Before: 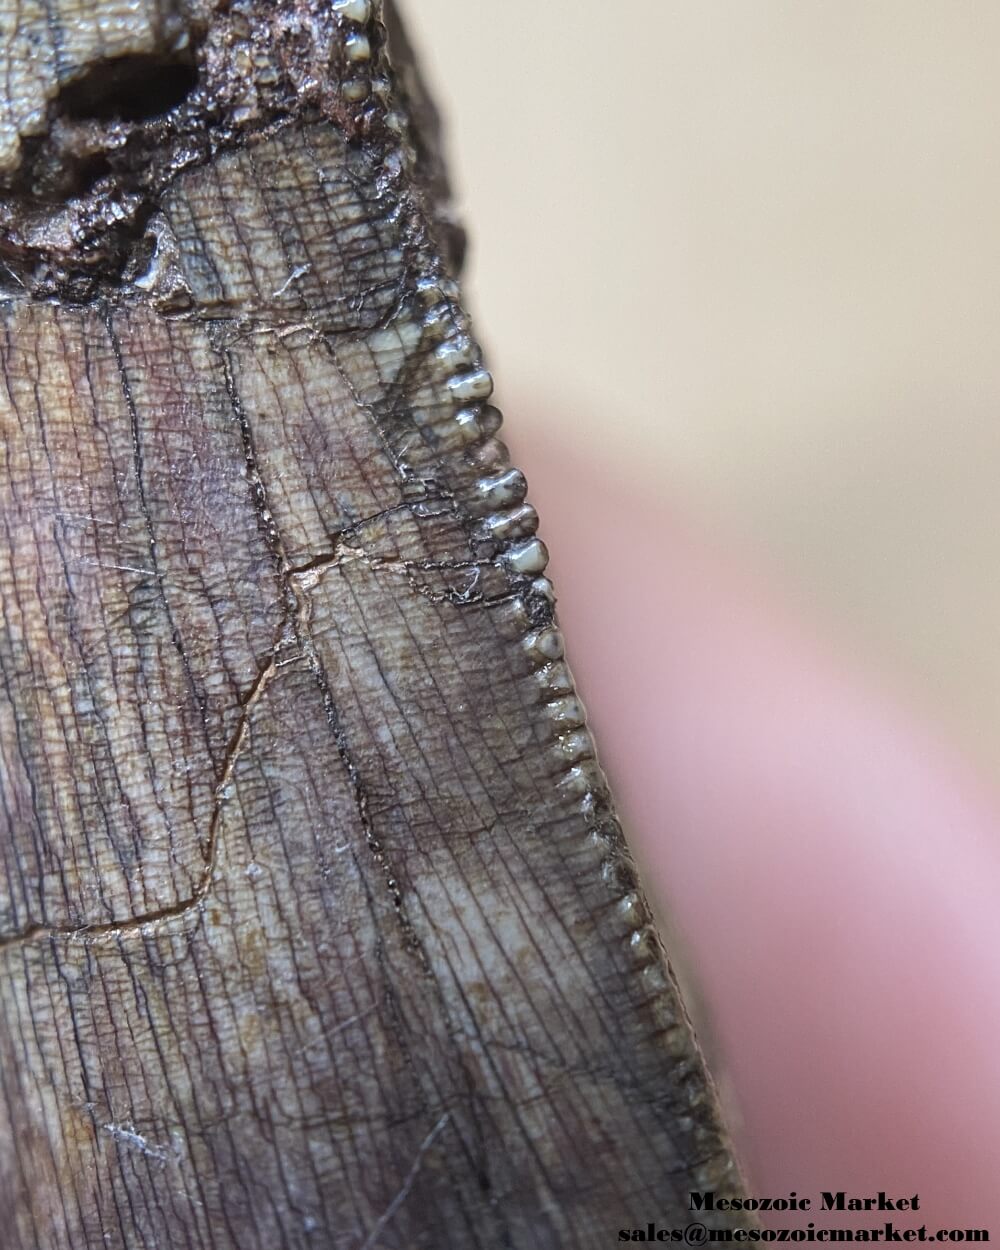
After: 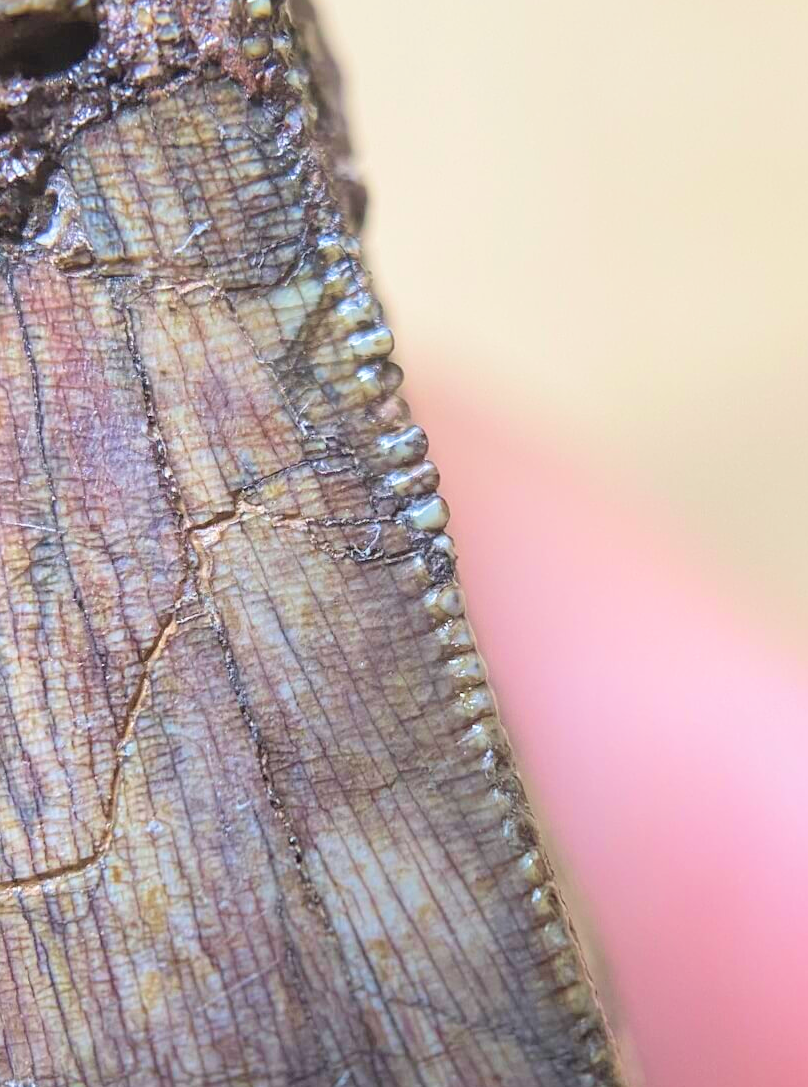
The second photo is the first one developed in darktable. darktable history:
velvia: strength 74%
global tonemap: drago (0.7, 100)
crop: left 9.929%, top 3.475%, right 9.188%, bottom 9.529%
